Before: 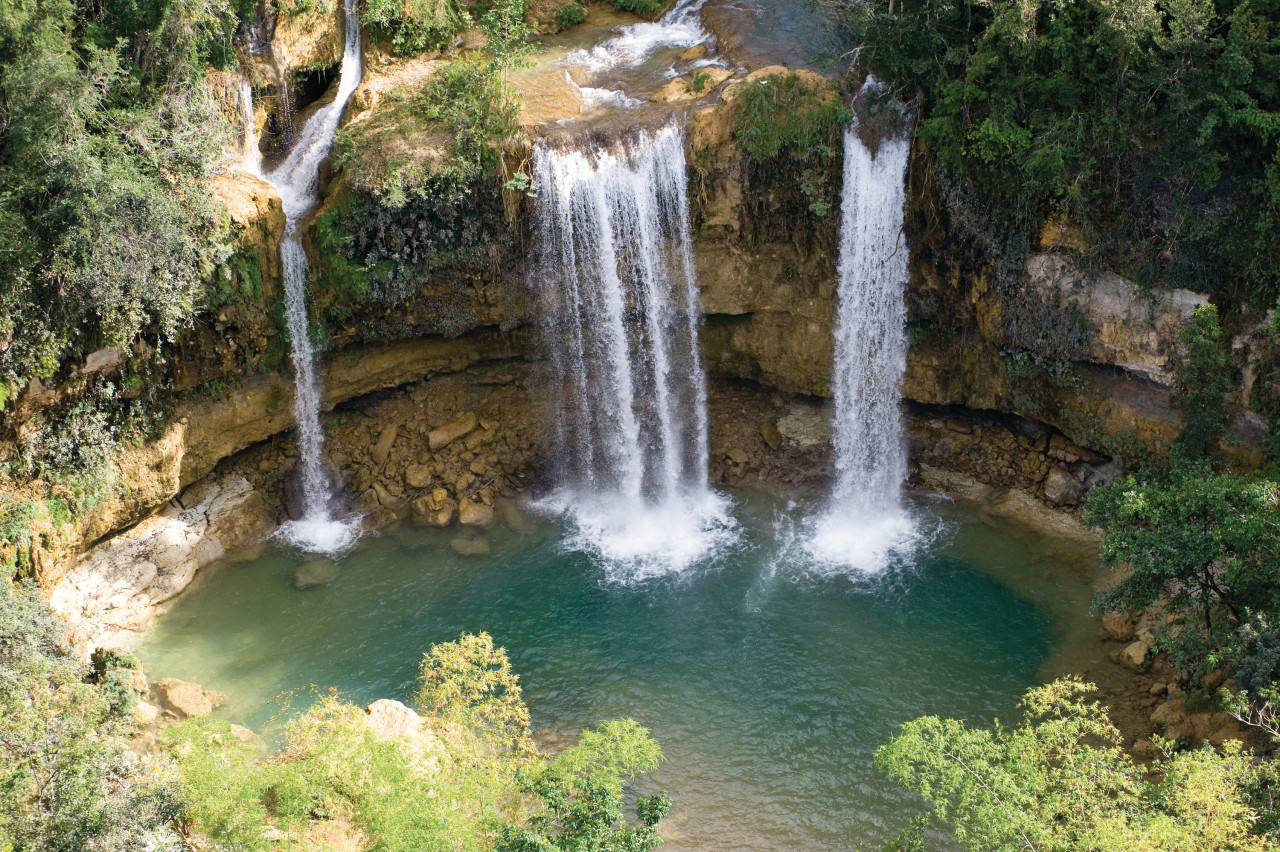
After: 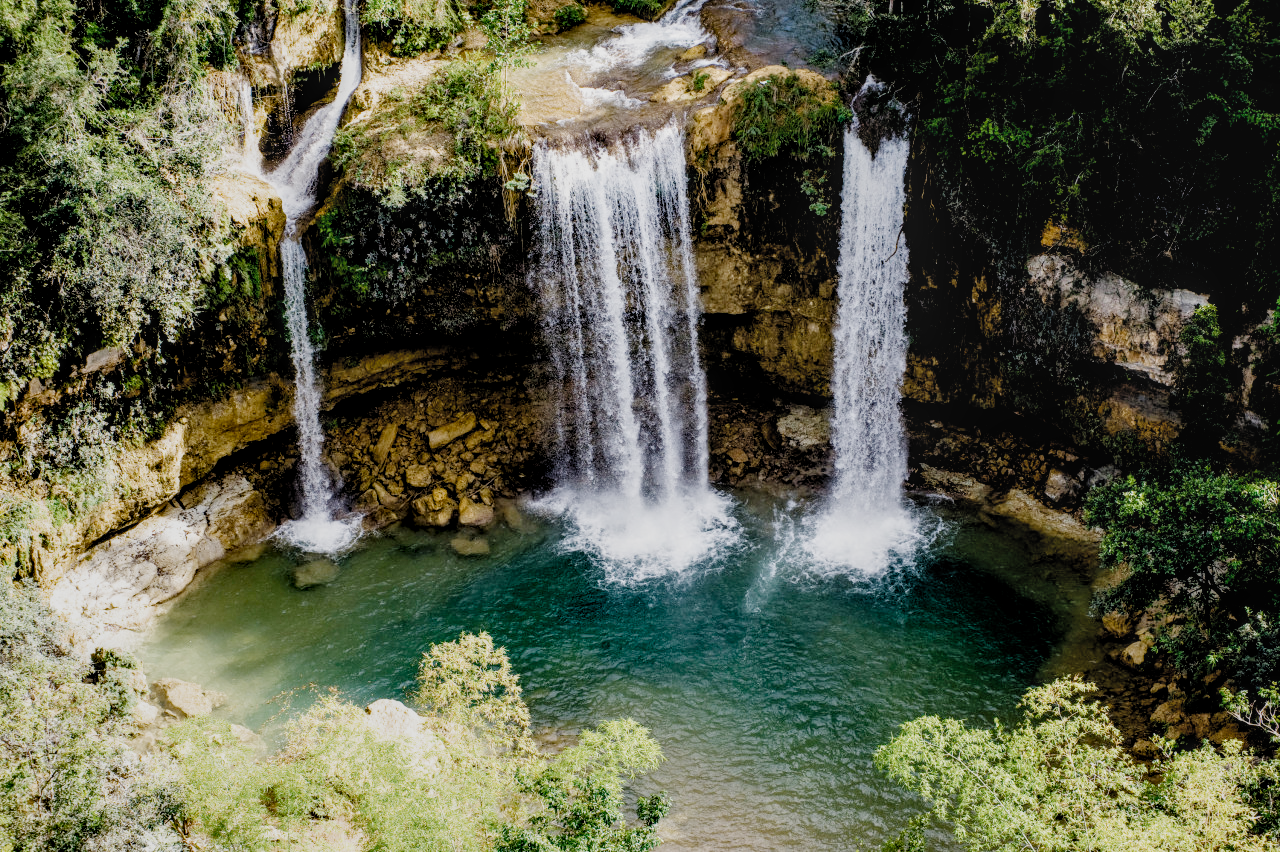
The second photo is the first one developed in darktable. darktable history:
filmic rgb: black relative exposure -2.85 EV, white relative exposure 4.56 EV, hardness 1.77, contrast 1.25, preserve chrominance no, color science v5 (2021)
contrast brightness saturation: contrast -0.1, saturation -0.1
local contrast: detail 150%
